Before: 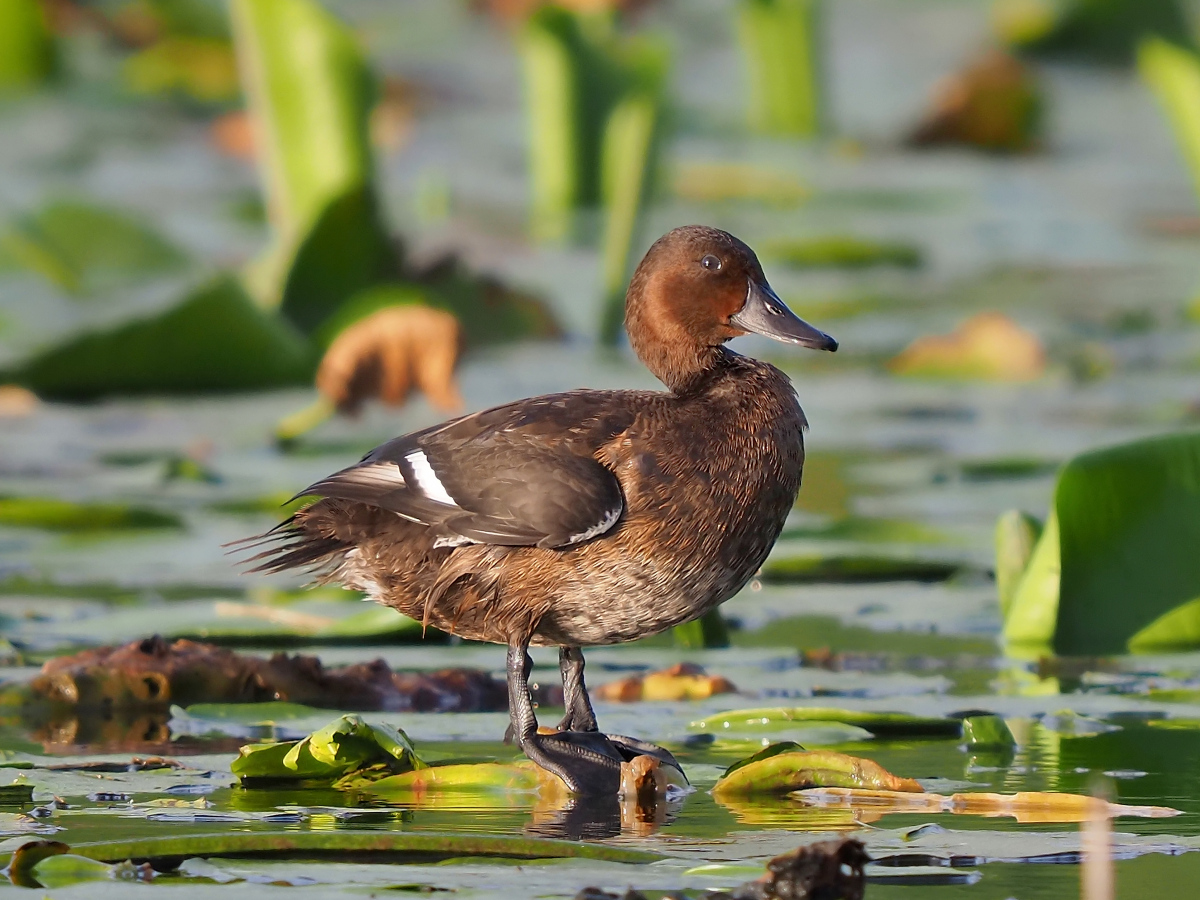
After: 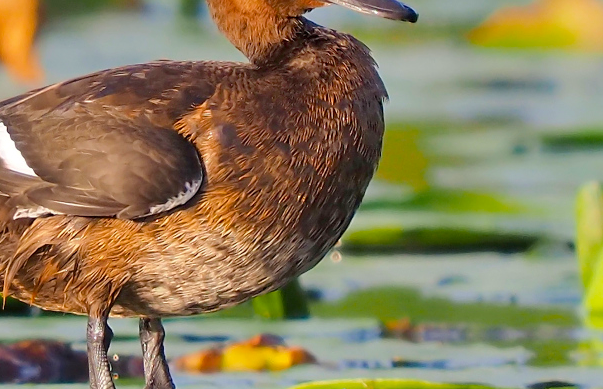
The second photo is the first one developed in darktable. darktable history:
crop: left 35.03%, top 36.625%, right 14.663%, bottom 20.057%
color balance rgb: perceptual saturation grading › global saturation 25%, perceptual brilliance grading › mid-tones 10%, perceptual brilliance grading › shadows 15%, global vibrance 20%
